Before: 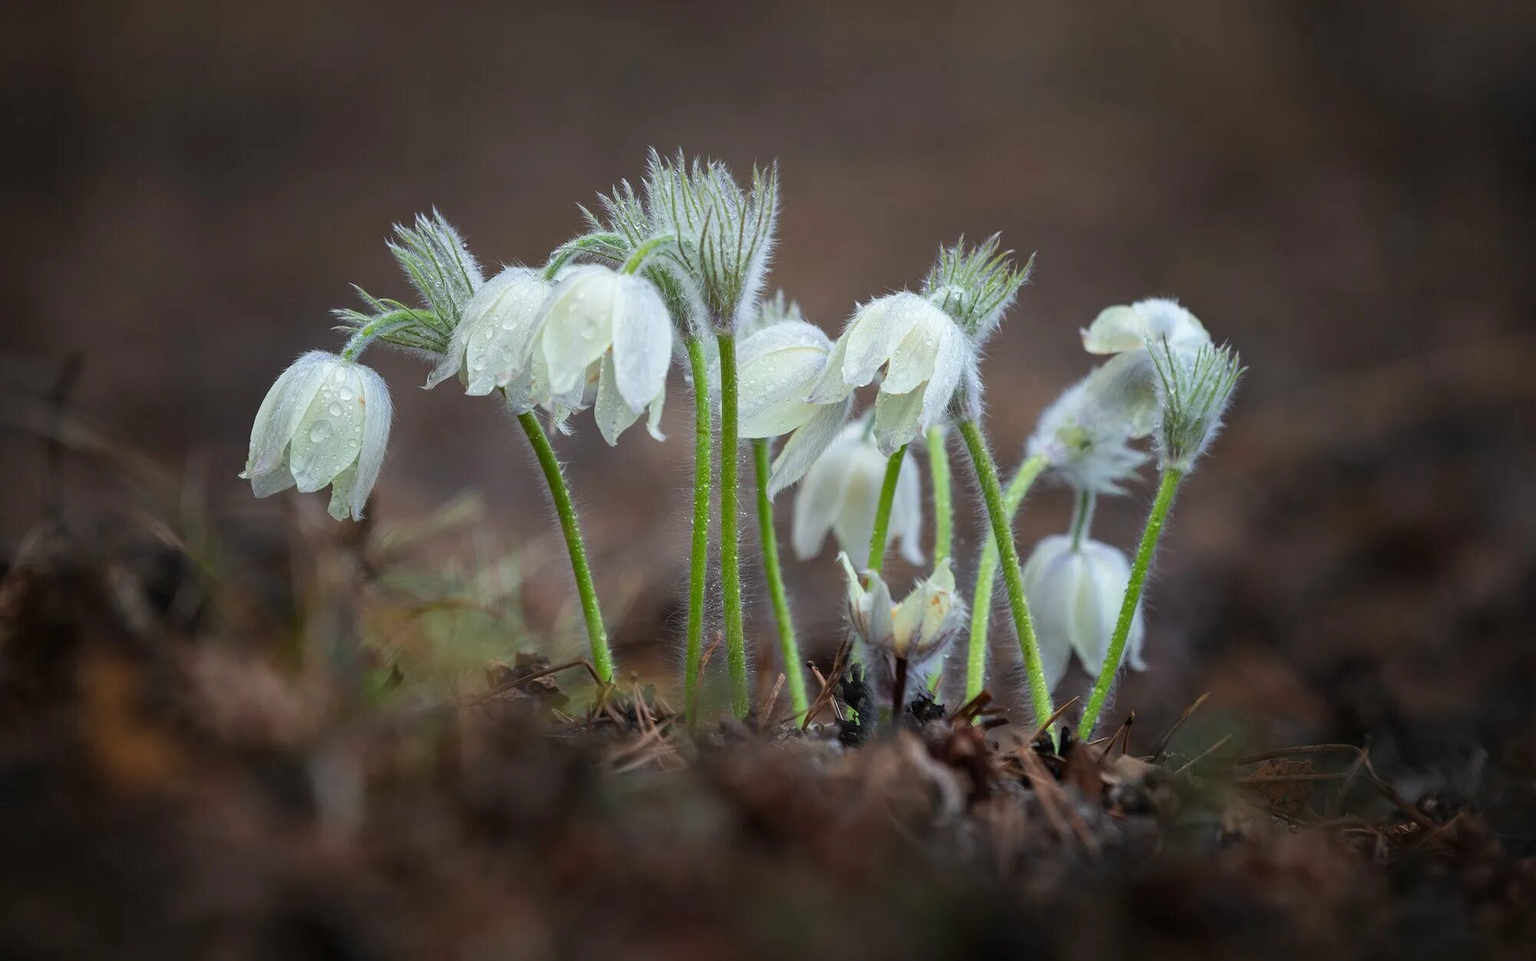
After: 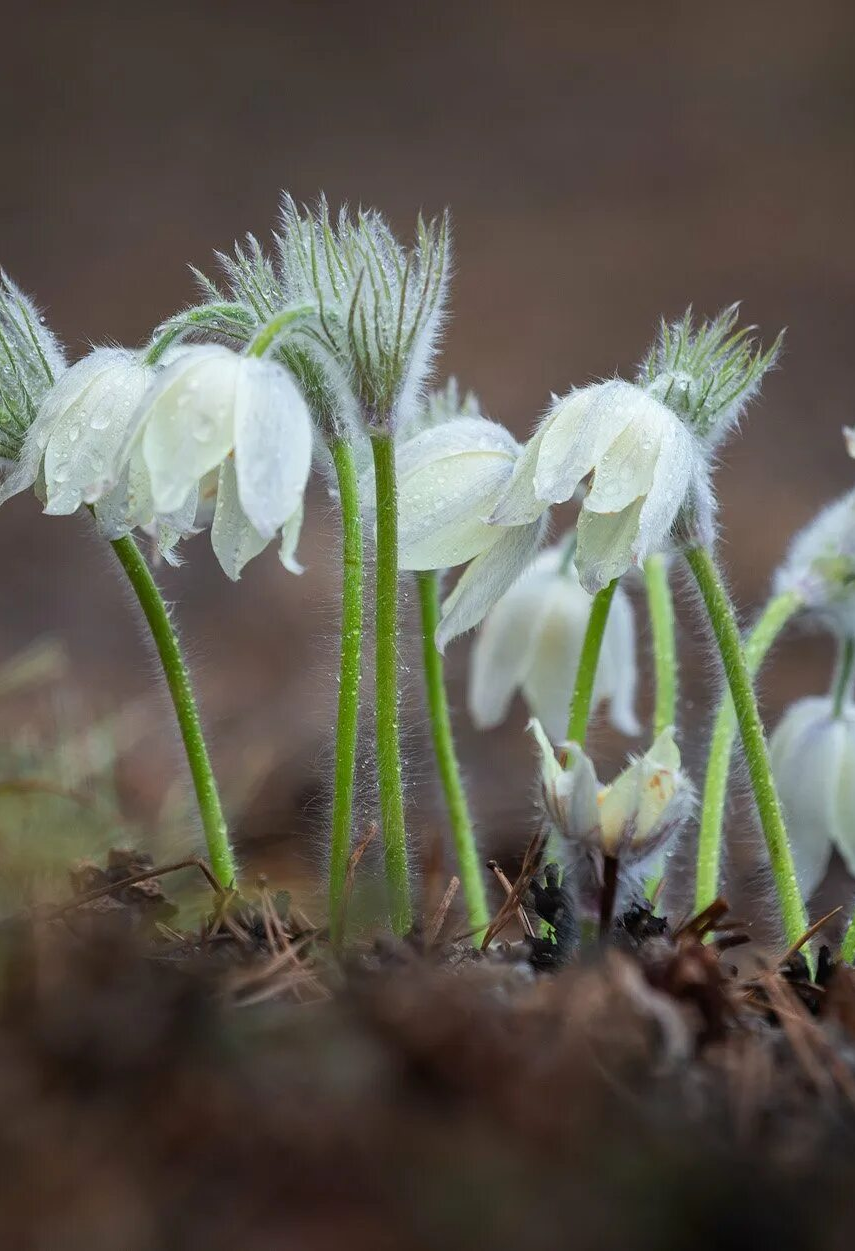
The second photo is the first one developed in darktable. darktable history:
crop: left 28.159%, right 29.084%
